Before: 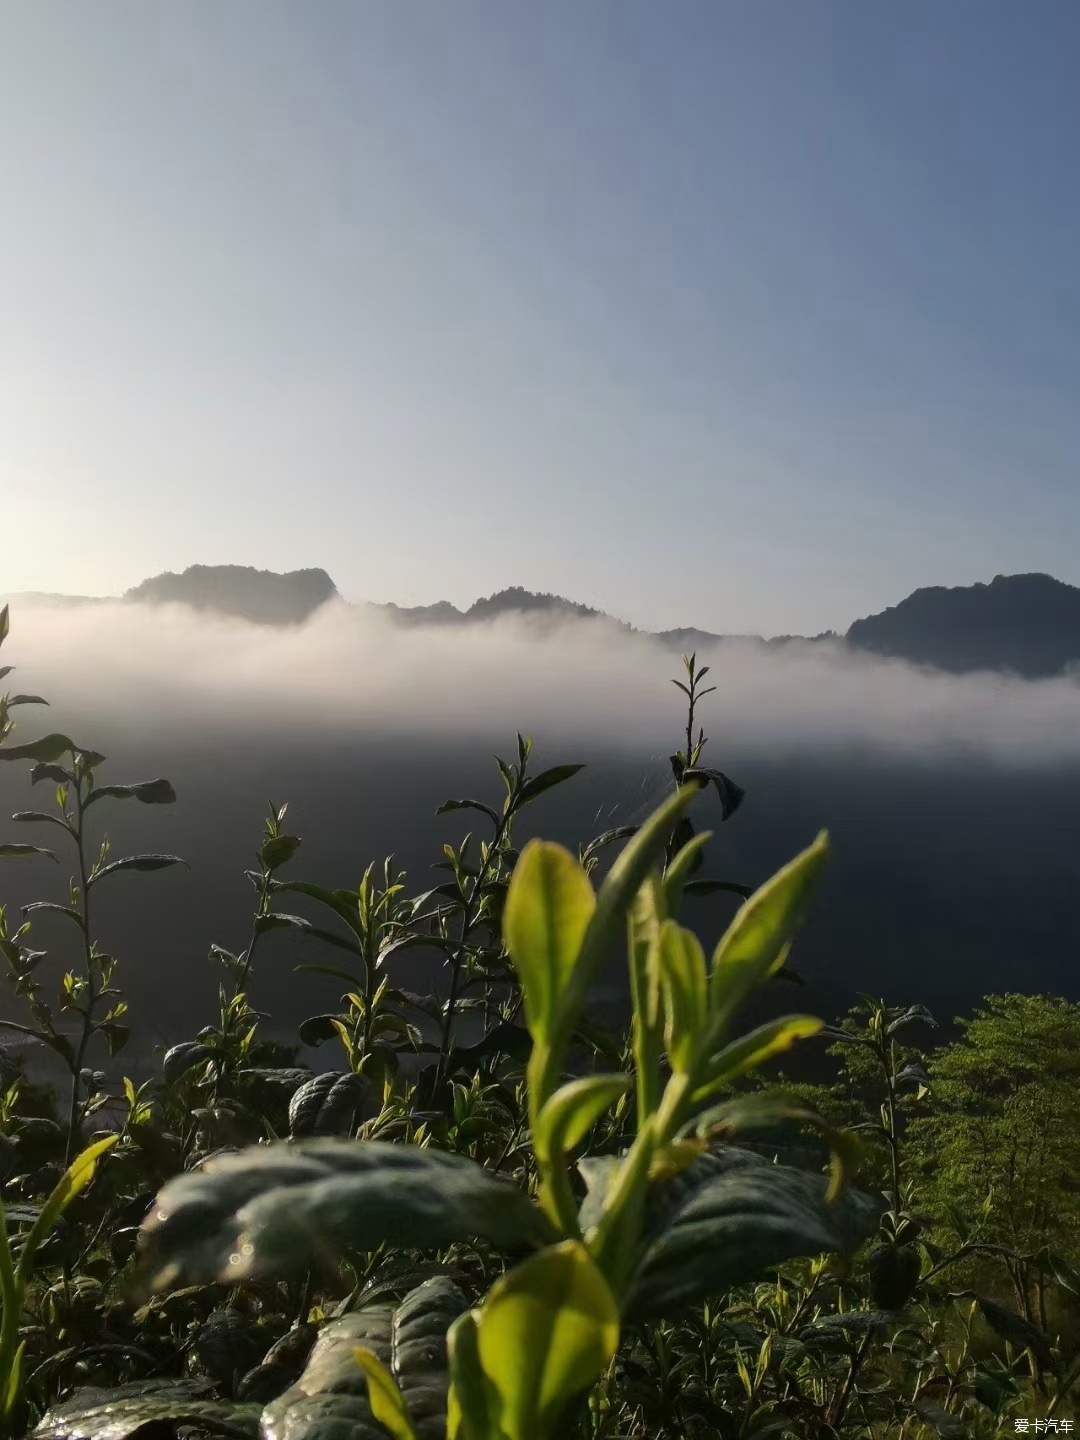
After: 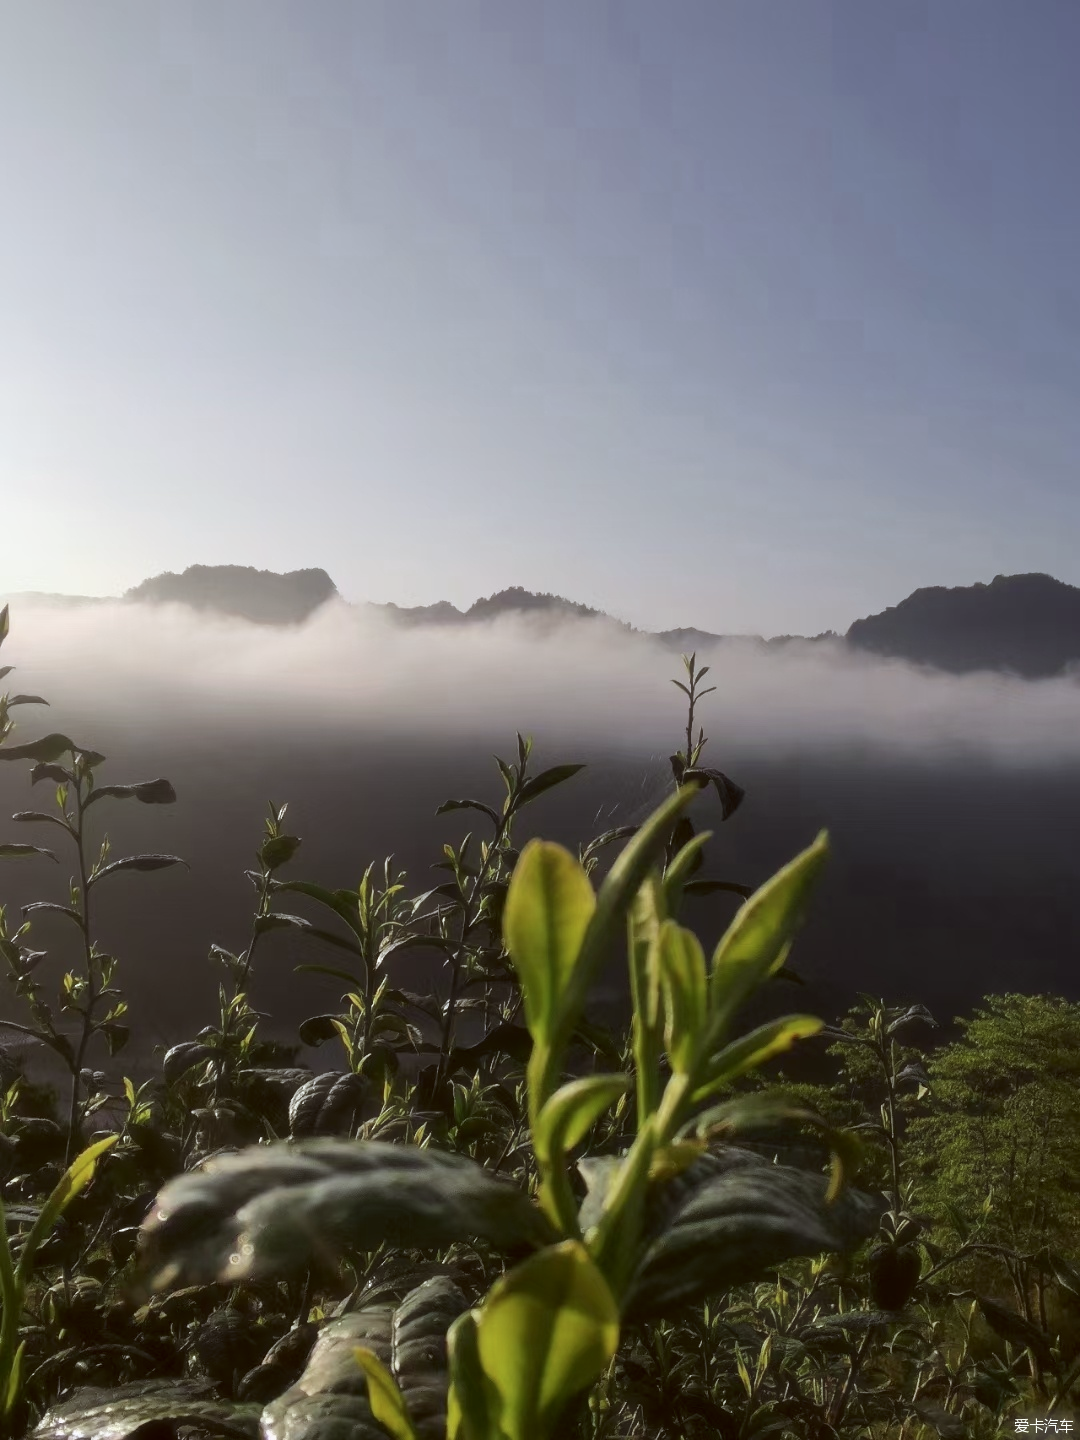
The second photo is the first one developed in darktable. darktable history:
color calibration: illuminant Planckian (black body), x 0.375, y 0.373, temperature 4117 K
color correction: highlights a* 6.27, highlights b* 8.19, shadows a* 5.94, shadows b* 7.23, saturation 0.9
haze removal: strength -0.1, adaptive false
